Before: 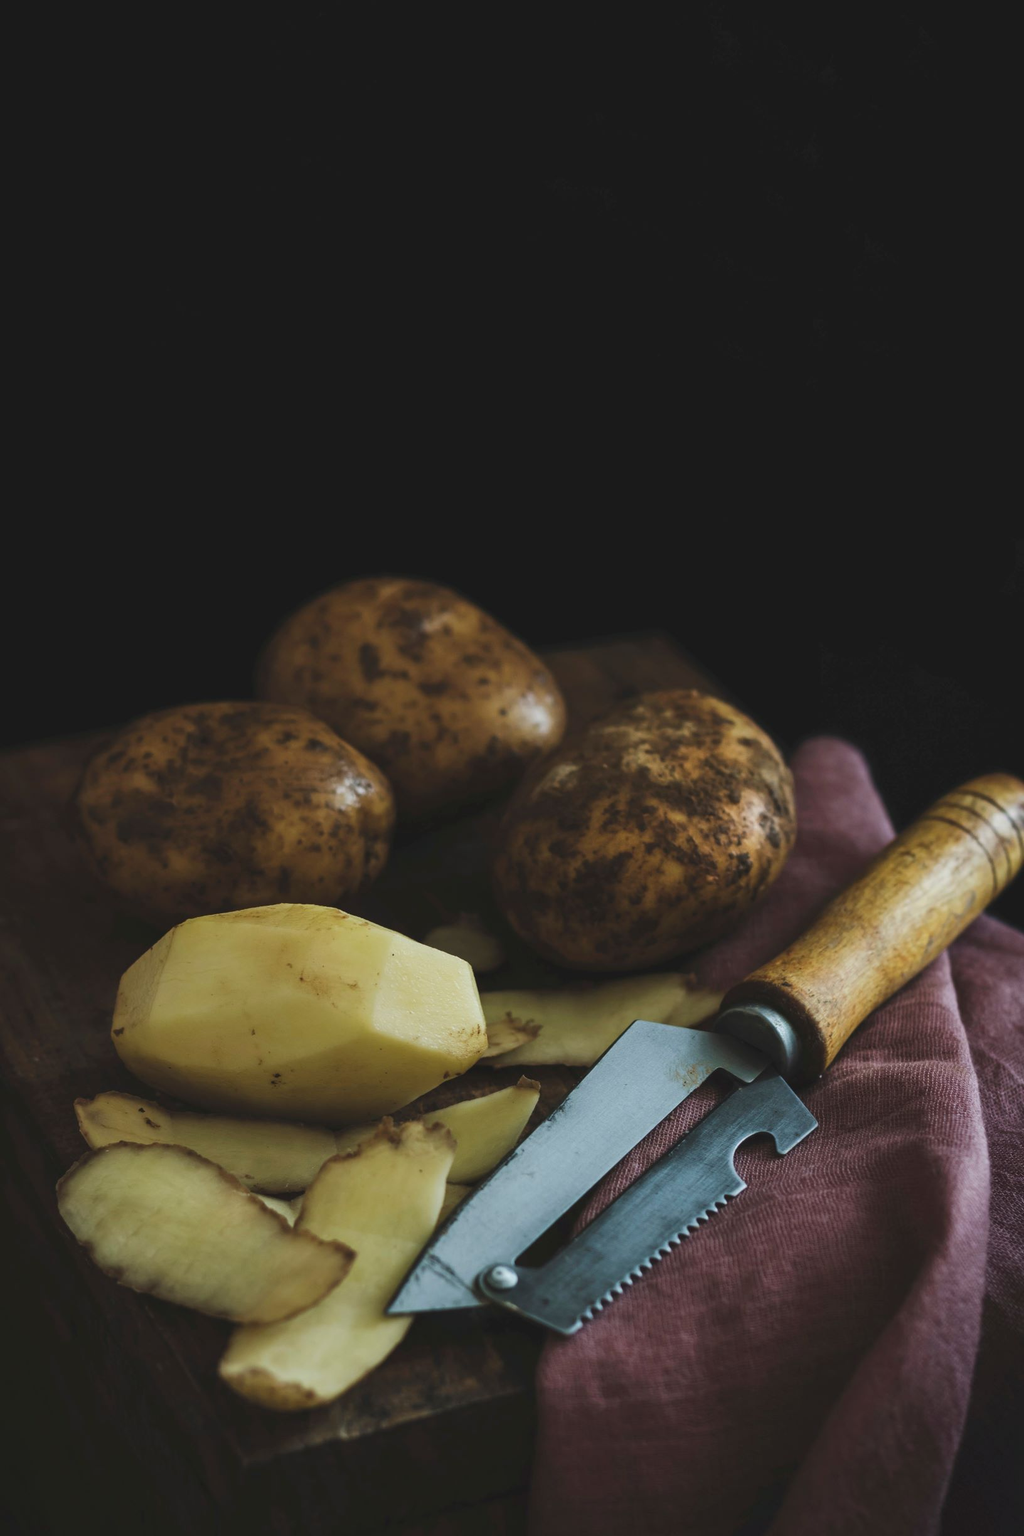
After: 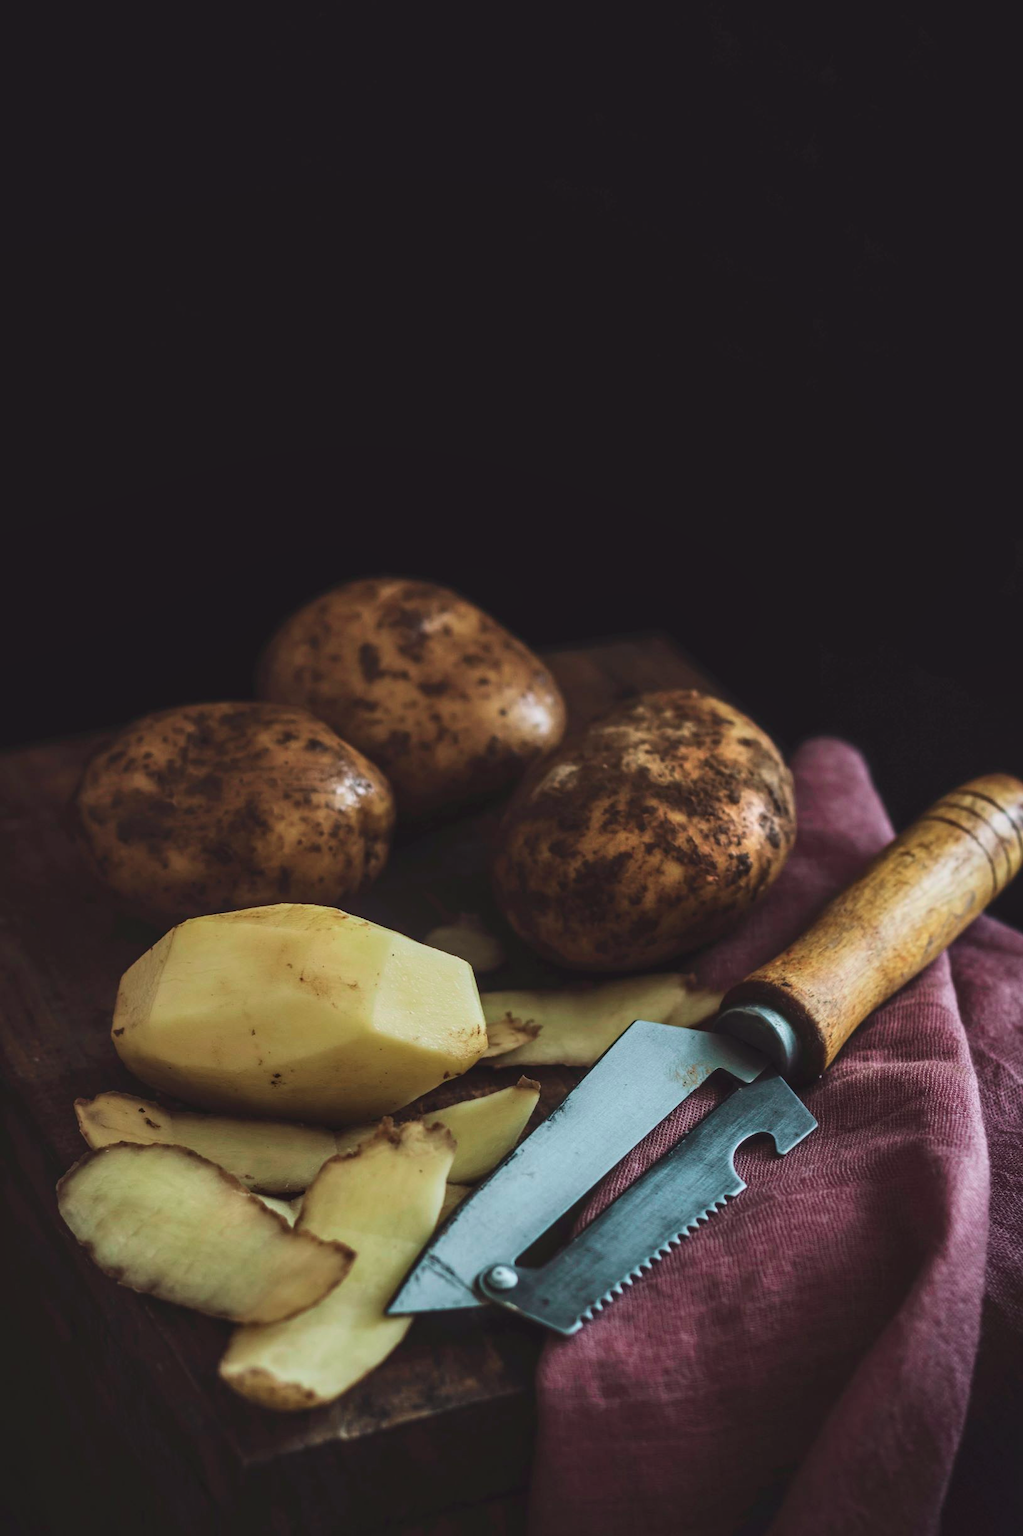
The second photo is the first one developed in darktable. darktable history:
tone curve: curves: ch0 [(0, 0.025) (0.15, 0.143) (0.452, 0.486) (0.751, 0.788) (1, 0.961)]; ch1 [(0, 0) (0.43, 0.408) (0.476, 0.469) (0.497, 0.507) (0.546, 0.571) (0.566, 0.607) (0.62, 0.657) (1, 1)]; ch2 [(0, 0) (0.386, 0.397) (0.505, 0.498) (0.547, 0.546) (0.579, 0.58) (1, 1)], color space Lab, independent channels, preserve colors none
local contrast: on, module defaults
